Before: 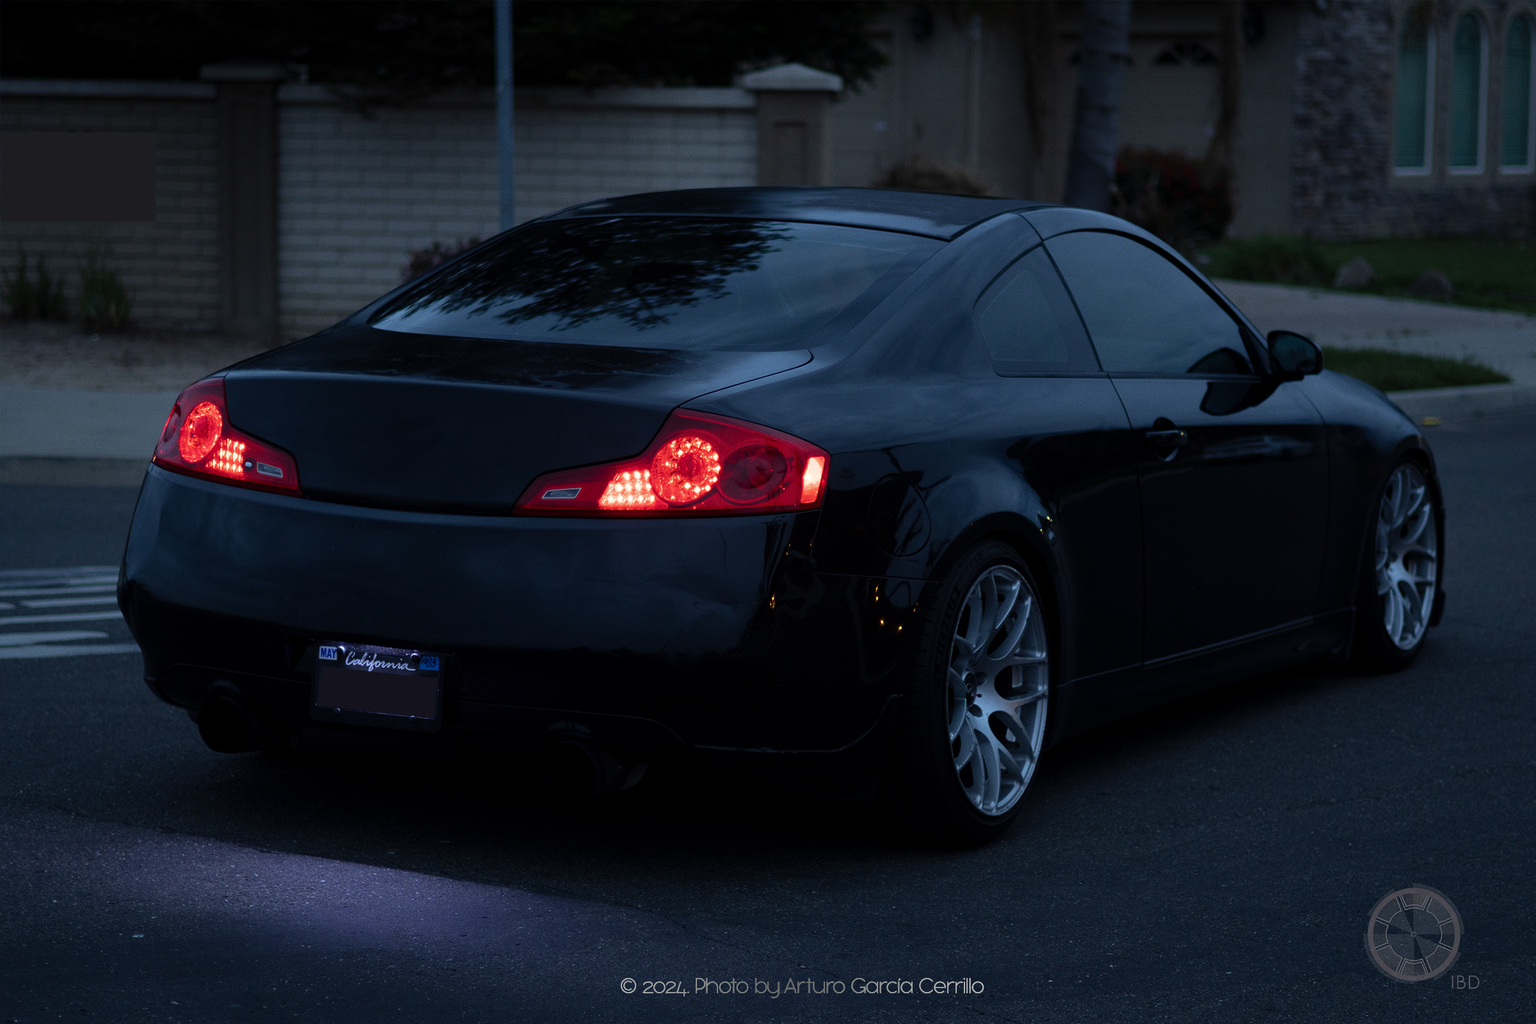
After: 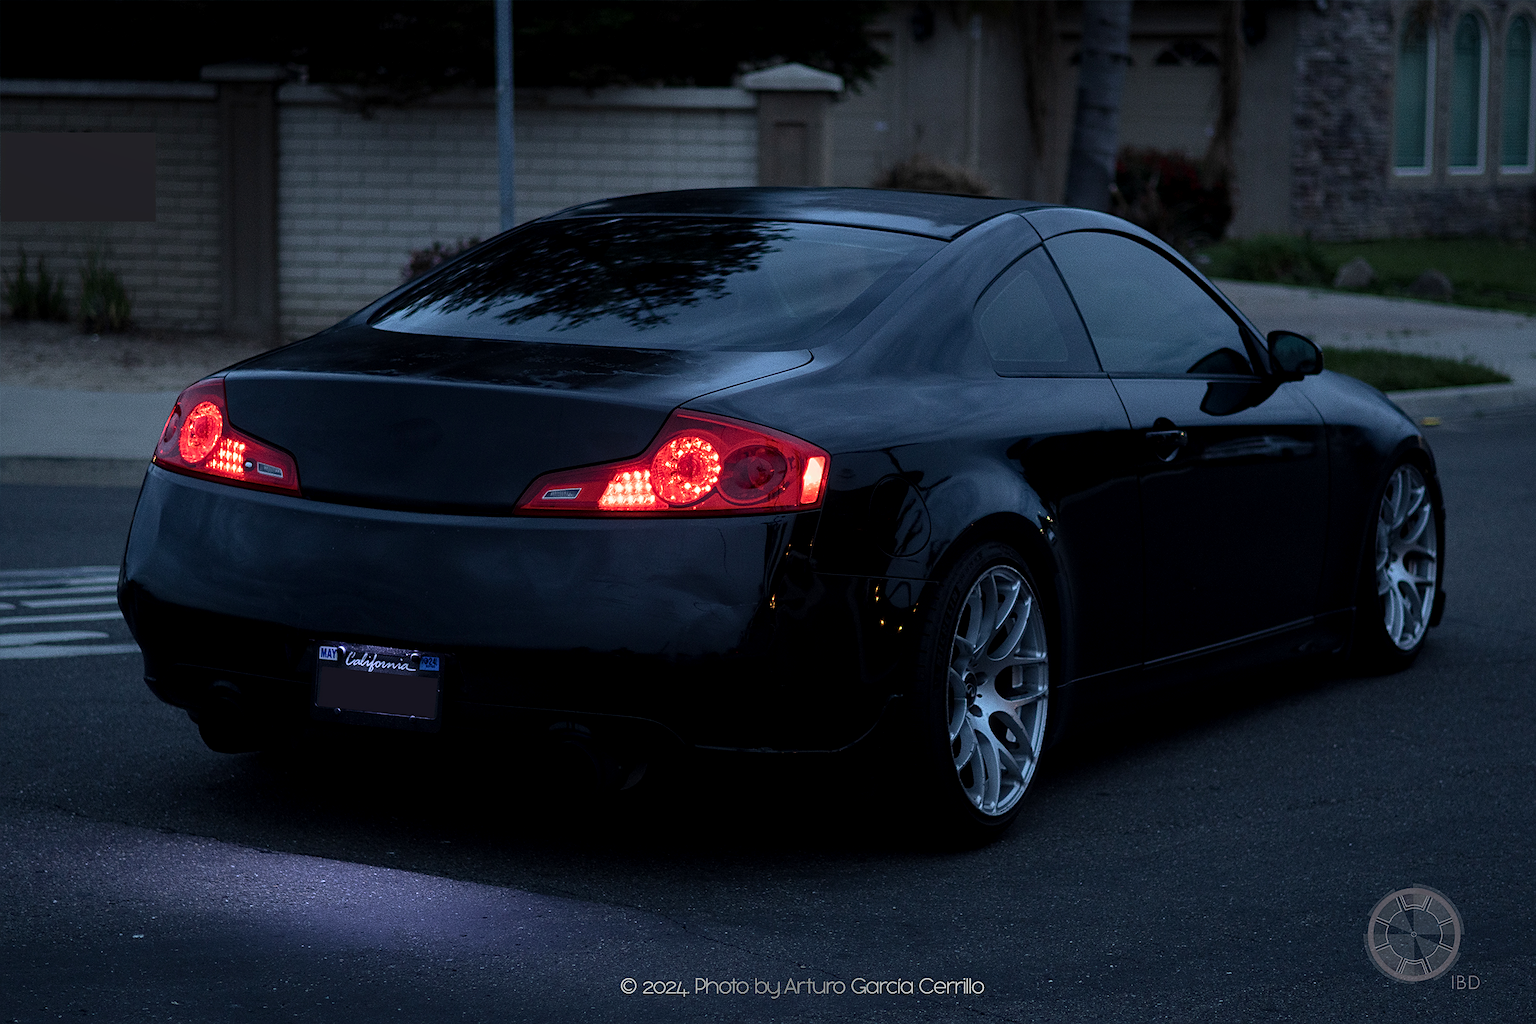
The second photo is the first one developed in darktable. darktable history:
base curve: curves: ch0 [(0, 0) (0.666, 0.806) (1, 1)]
sharpen: on, module defaults
local contrast: on, module defaults
